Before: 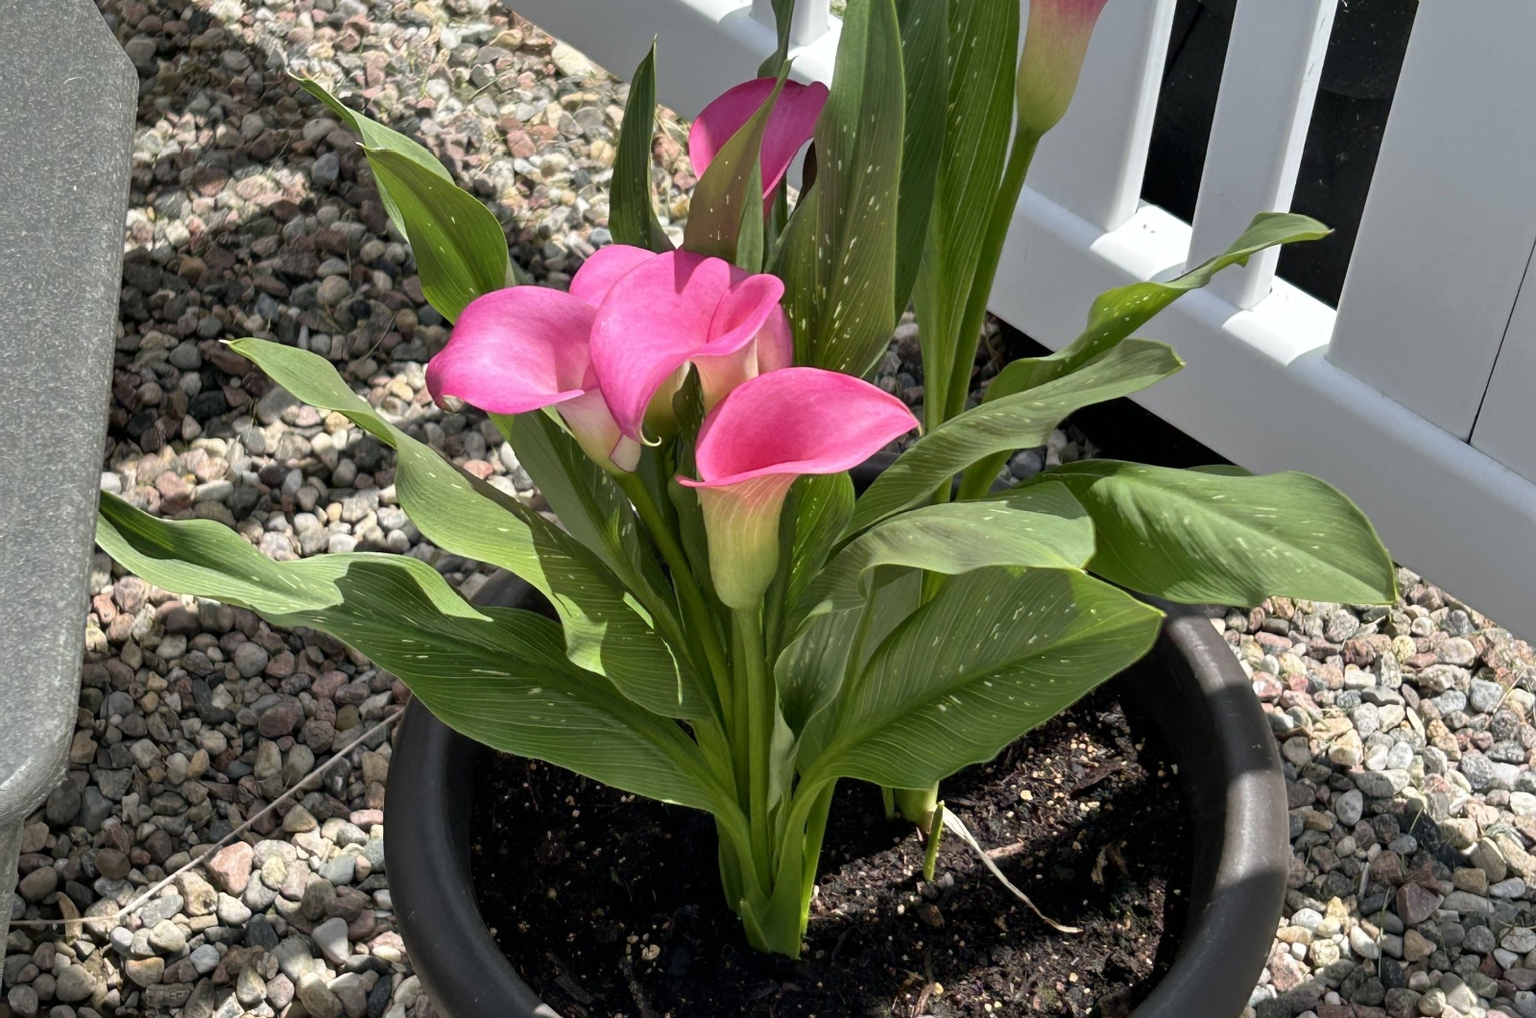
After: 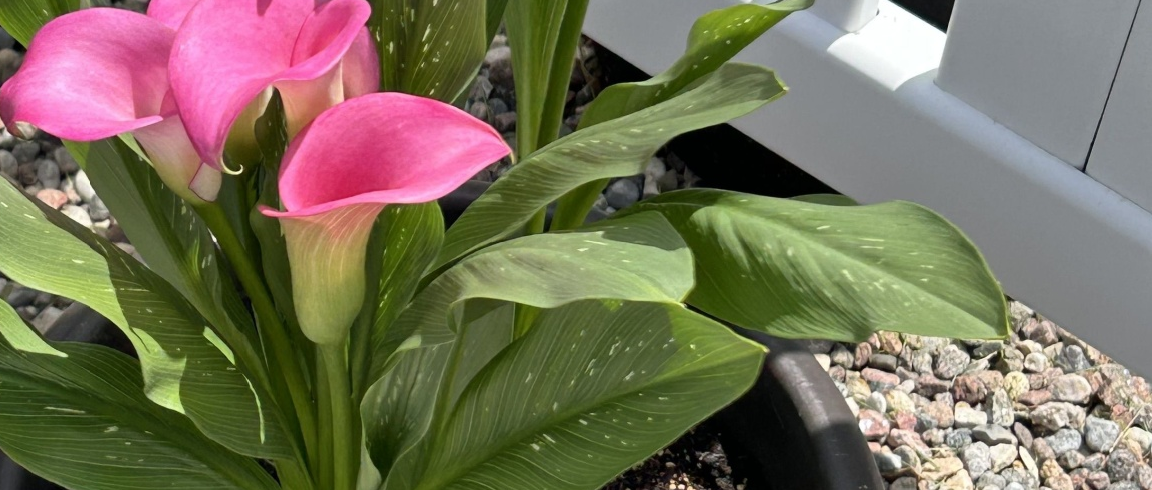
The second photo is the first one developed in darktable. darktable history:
crop and rotate: left 27.947%, top 27.393%, bottom 26.355%
